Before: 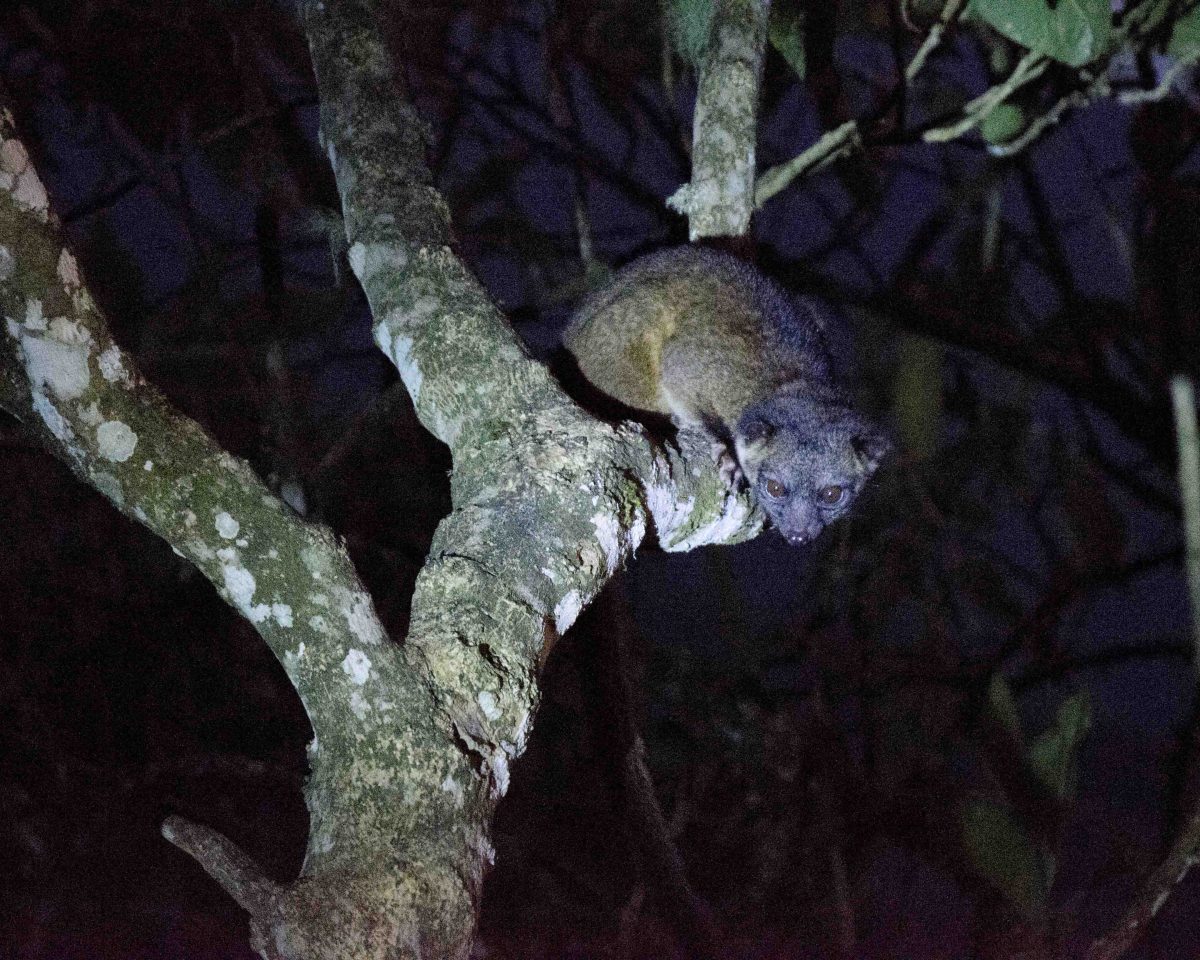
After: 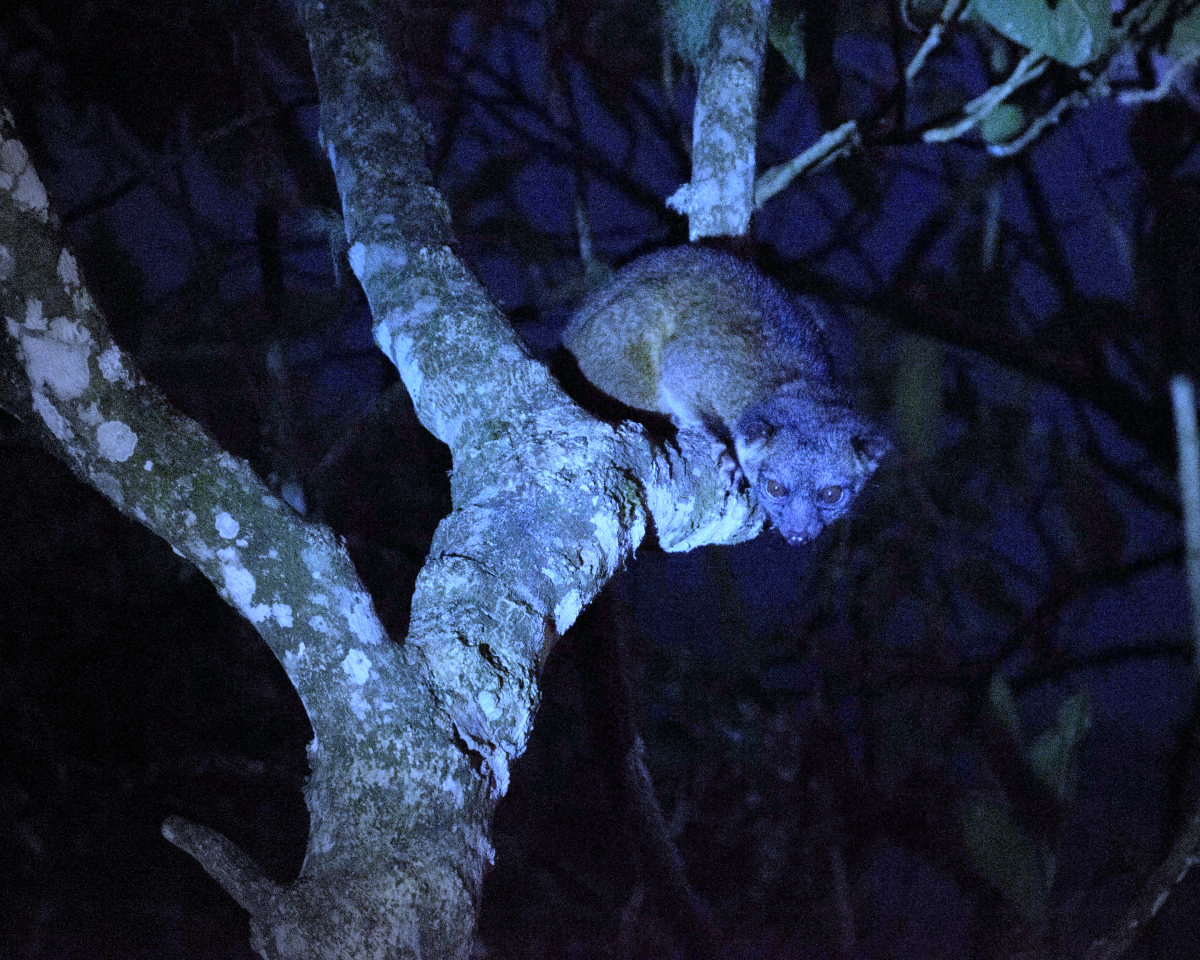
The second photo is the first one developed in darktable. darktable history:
vignetting: fall-off start 73.57%, center (0.22, -0.235)
white balance: red 0.766, blue 1.537
